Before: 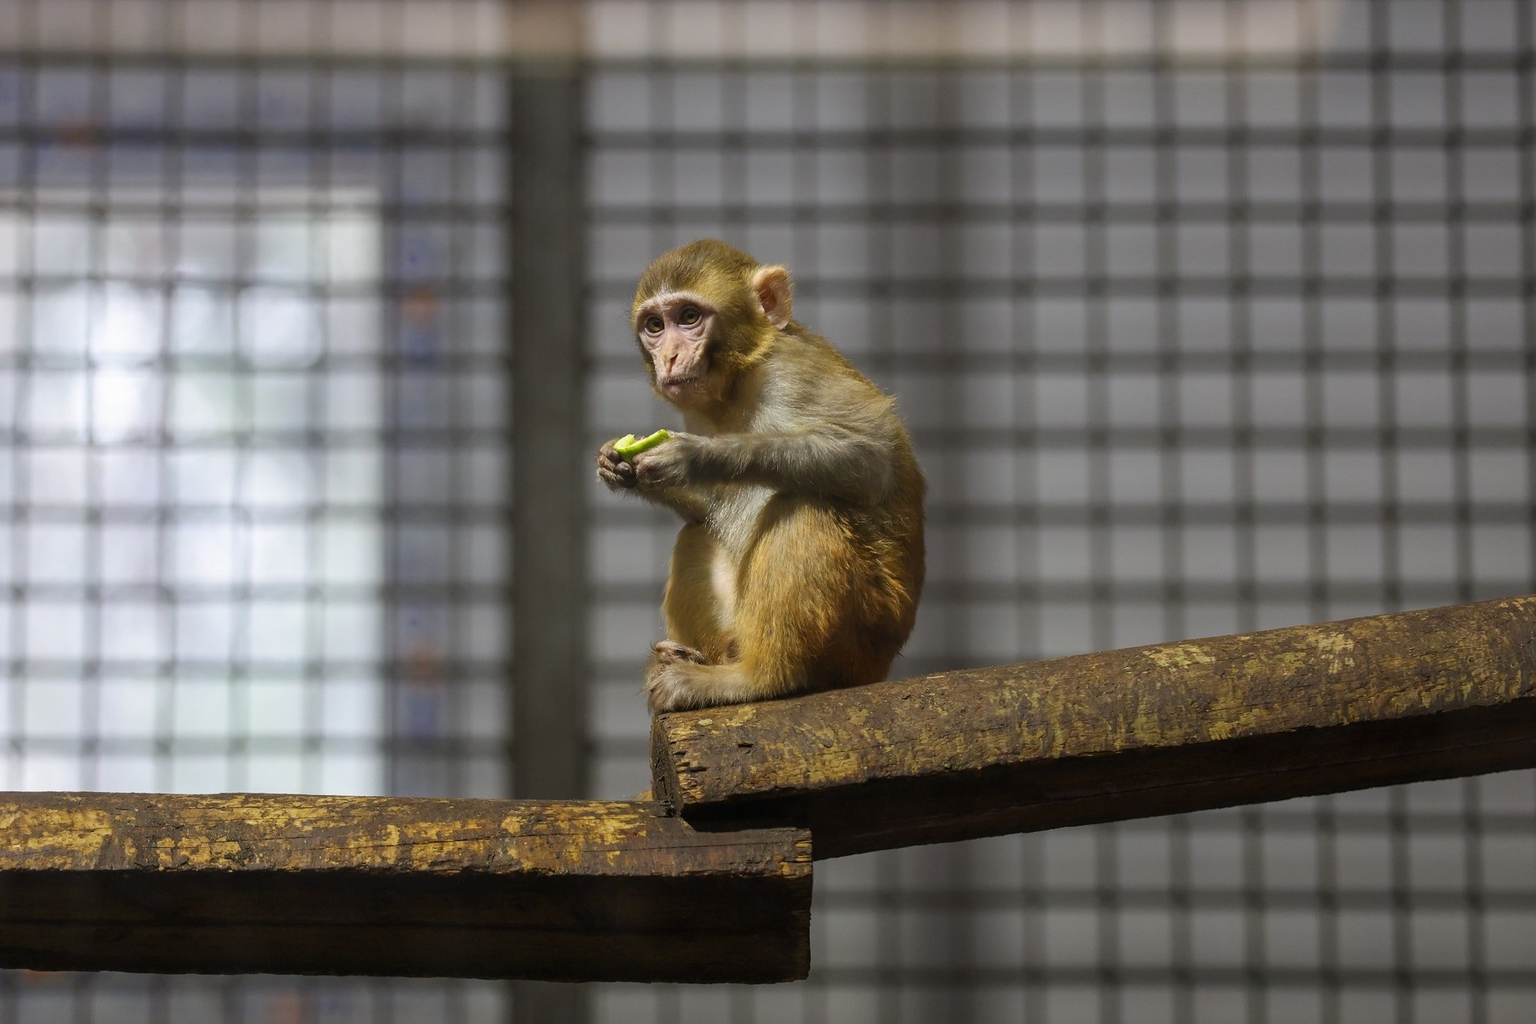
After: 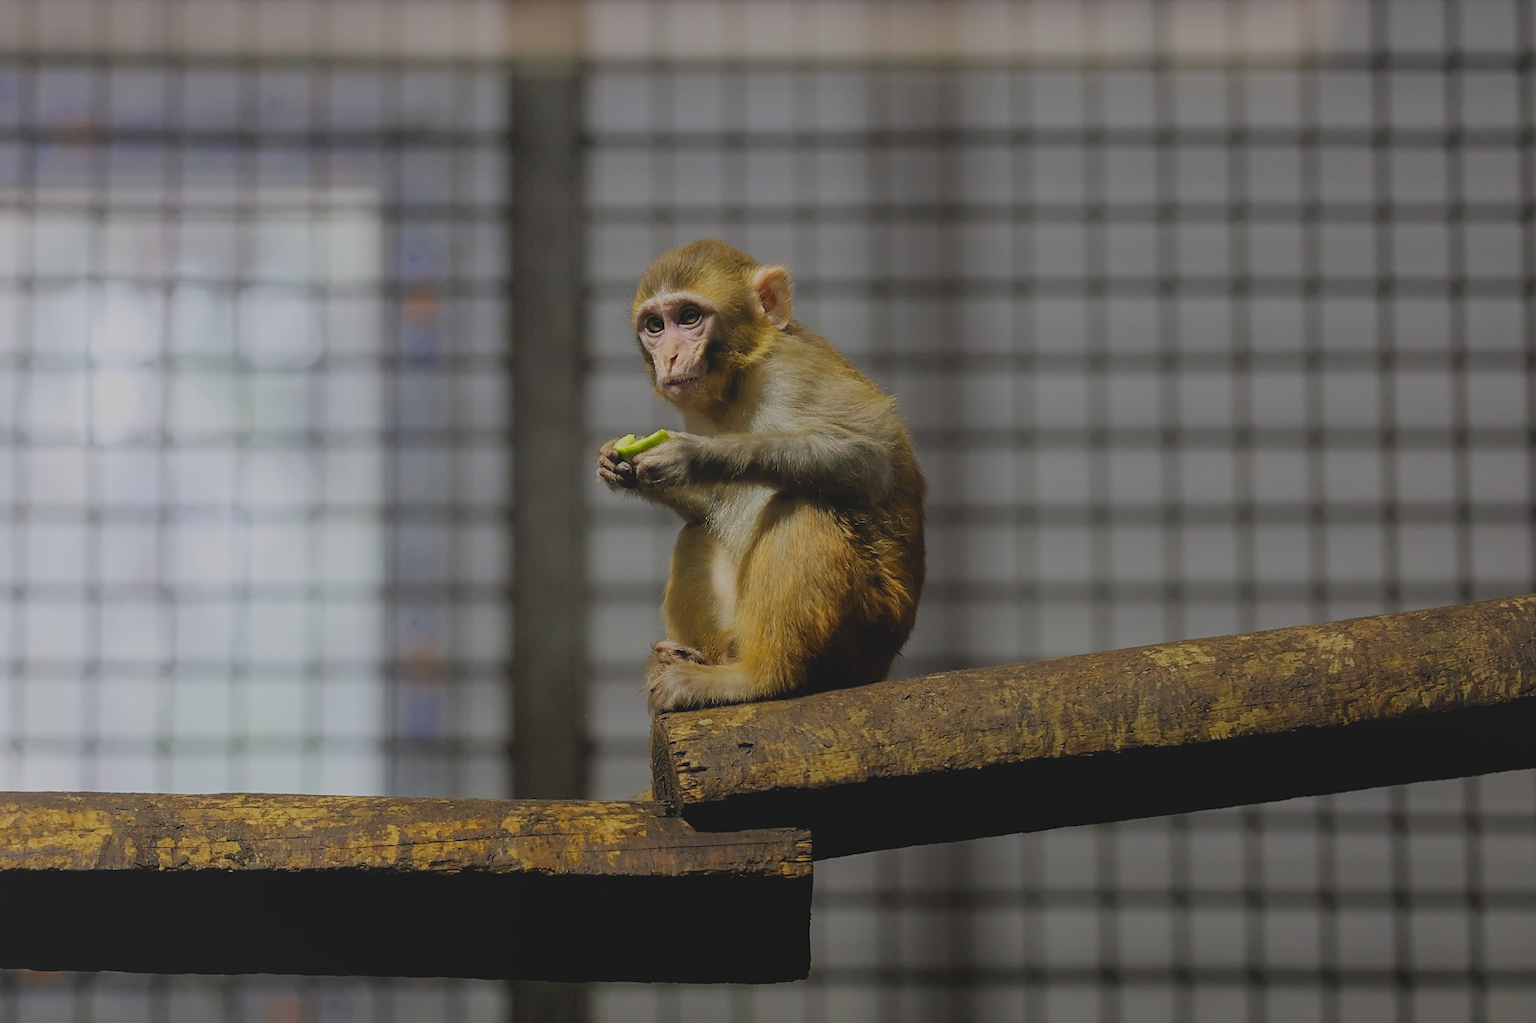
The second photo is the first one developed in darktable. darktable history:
local contrast: detail 69%
filmic rgb: black relative exposure -4.88 EV, hardness 2.82
sharpen: amount 0.2
